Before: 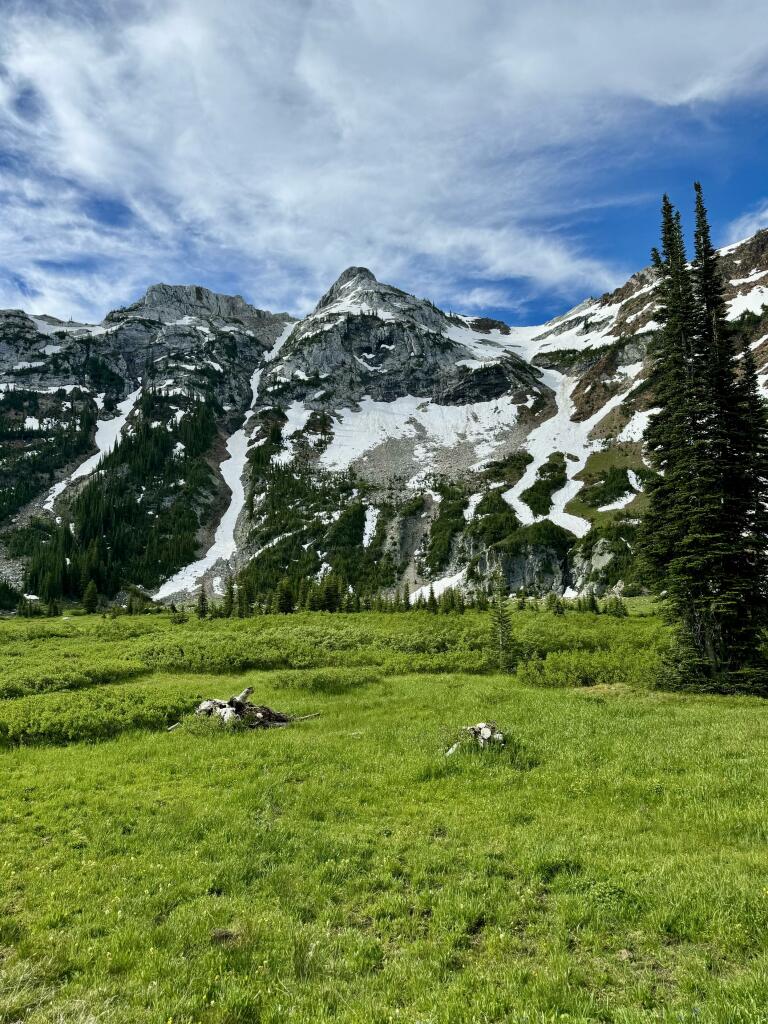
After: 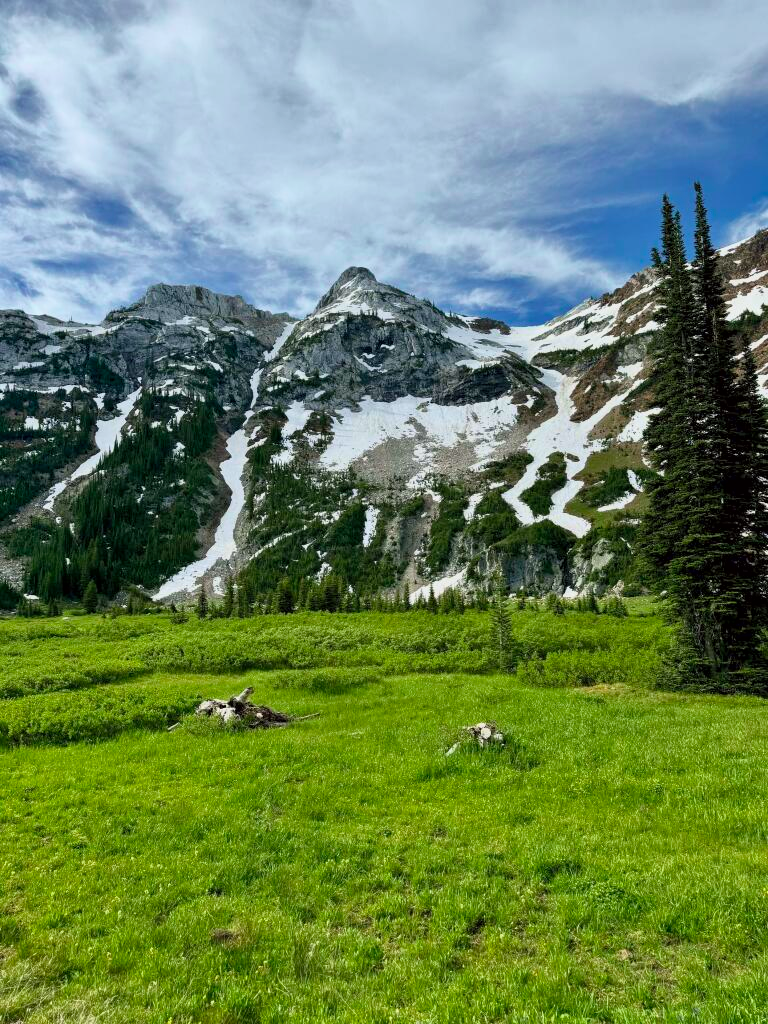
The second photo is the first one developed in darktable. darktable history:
tone curve: curves: ch0 [(0.013, 0) (0.061, 0.068) (0.239, 0.256) (0.502, 0.505) (0.683, 0.676) (0.761, 0.773) (0.858, 0.858) (0.987, 0.945)]; ch1 [(0, 0) (0.172, 0.123) (0.304, 0.267) (0.414, 0.395) (0.472, 0.473) (0.502, 0.508) (0.521, 0.528) (0.583, 0.595) (0.654, 0.673) (0.728, 0.761) (1, 1)]; ch2 [(0, 0) (0.411, 0.424) (0.485, 0.476) (0.502, 0.502) (0.553, 0.557) (0.57, 0.576) (1, 1)], color space Lab, independent channels, preserve colors none
